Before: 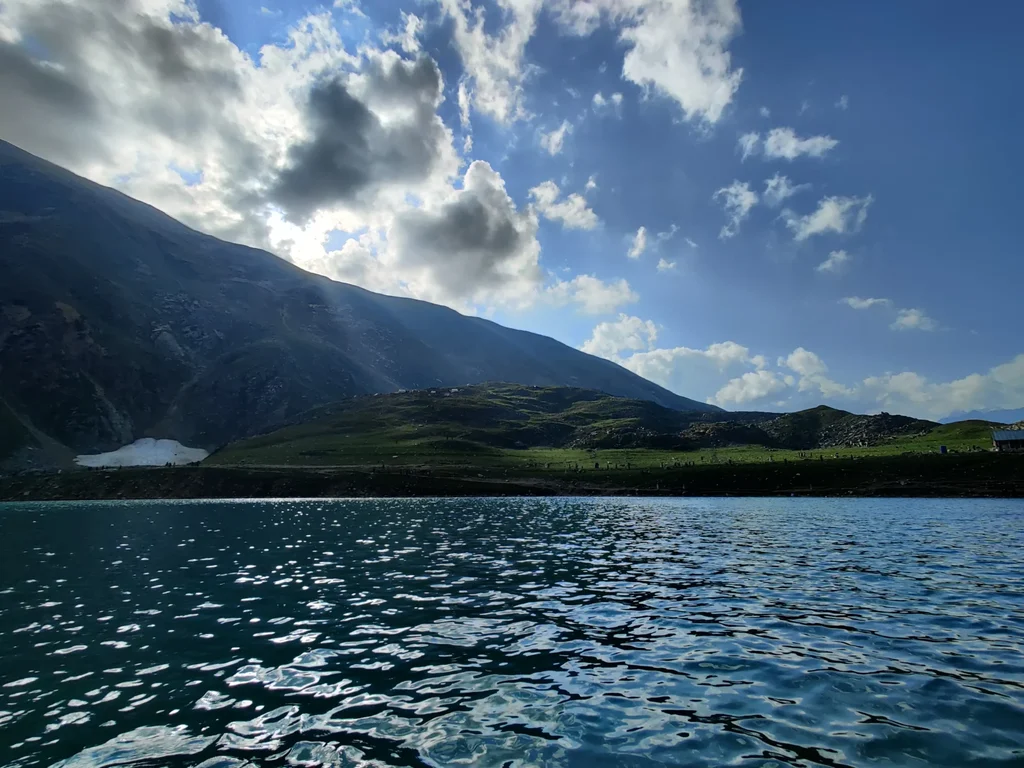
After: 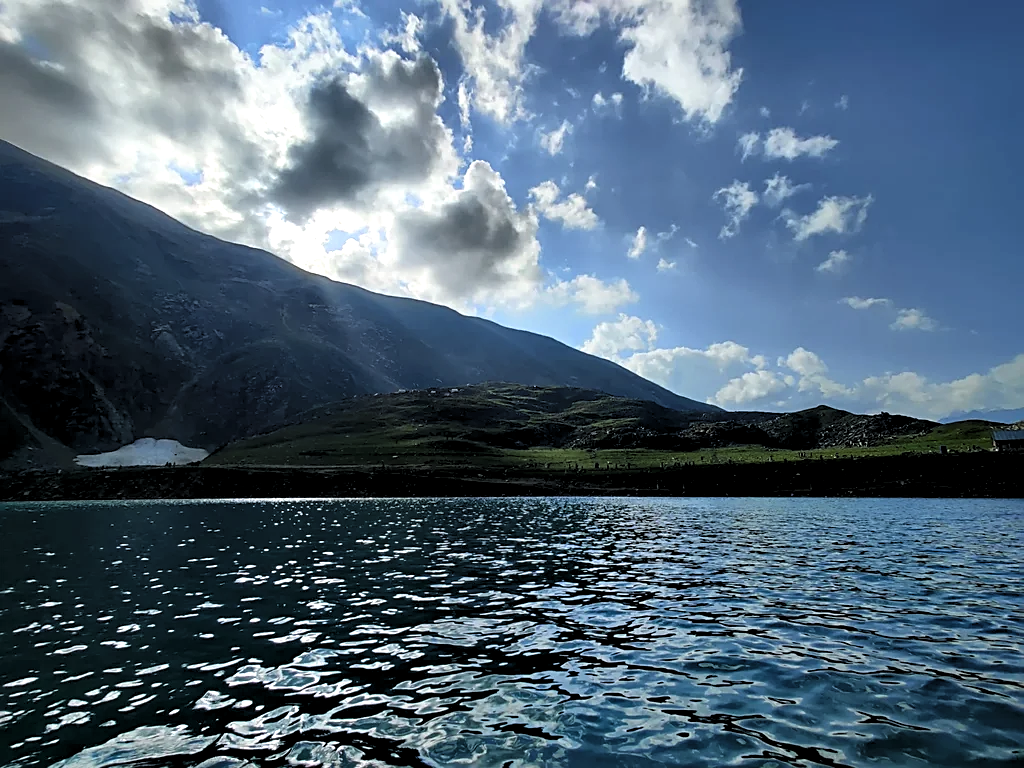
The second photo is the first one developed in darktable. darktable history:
levels: levels [0.062, 0.494, 0.925]
sharpen: amount 0.493
